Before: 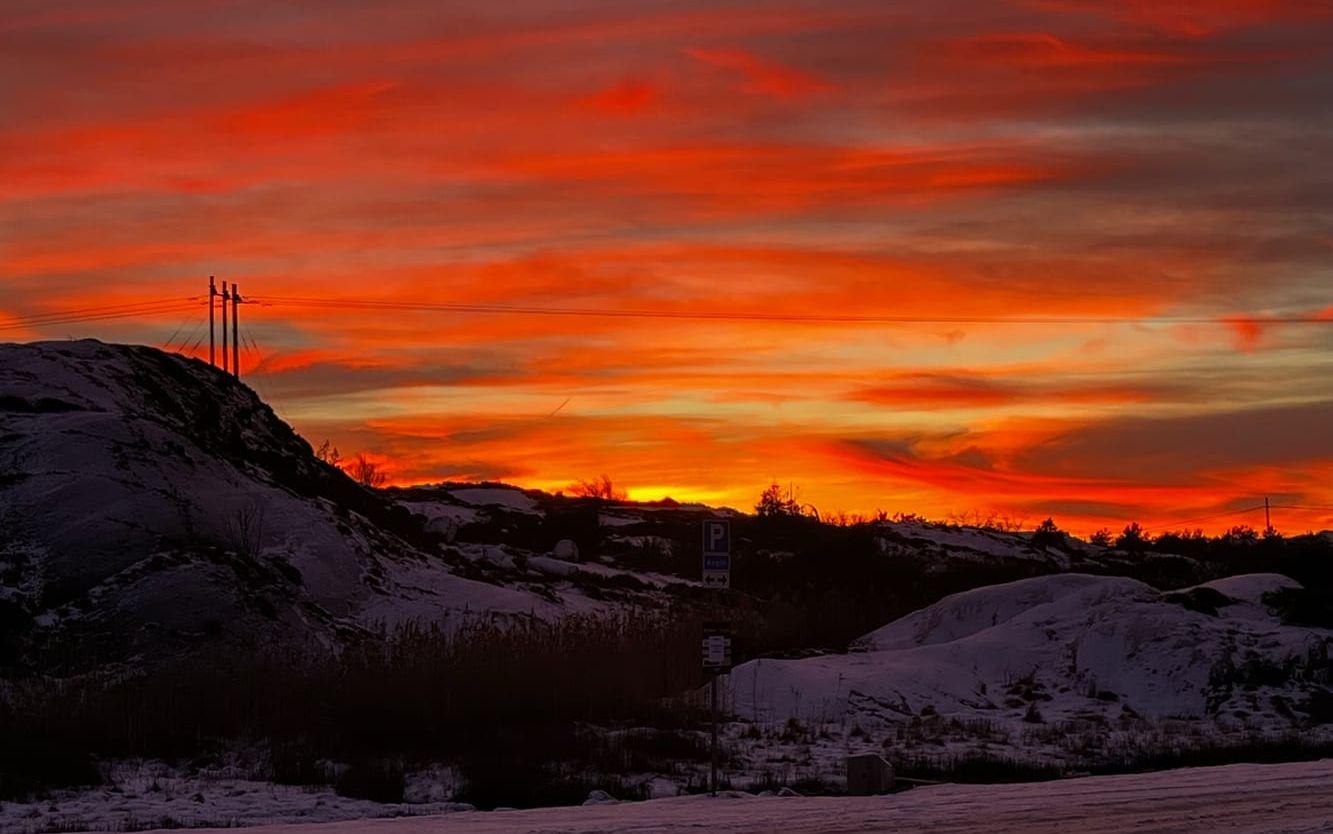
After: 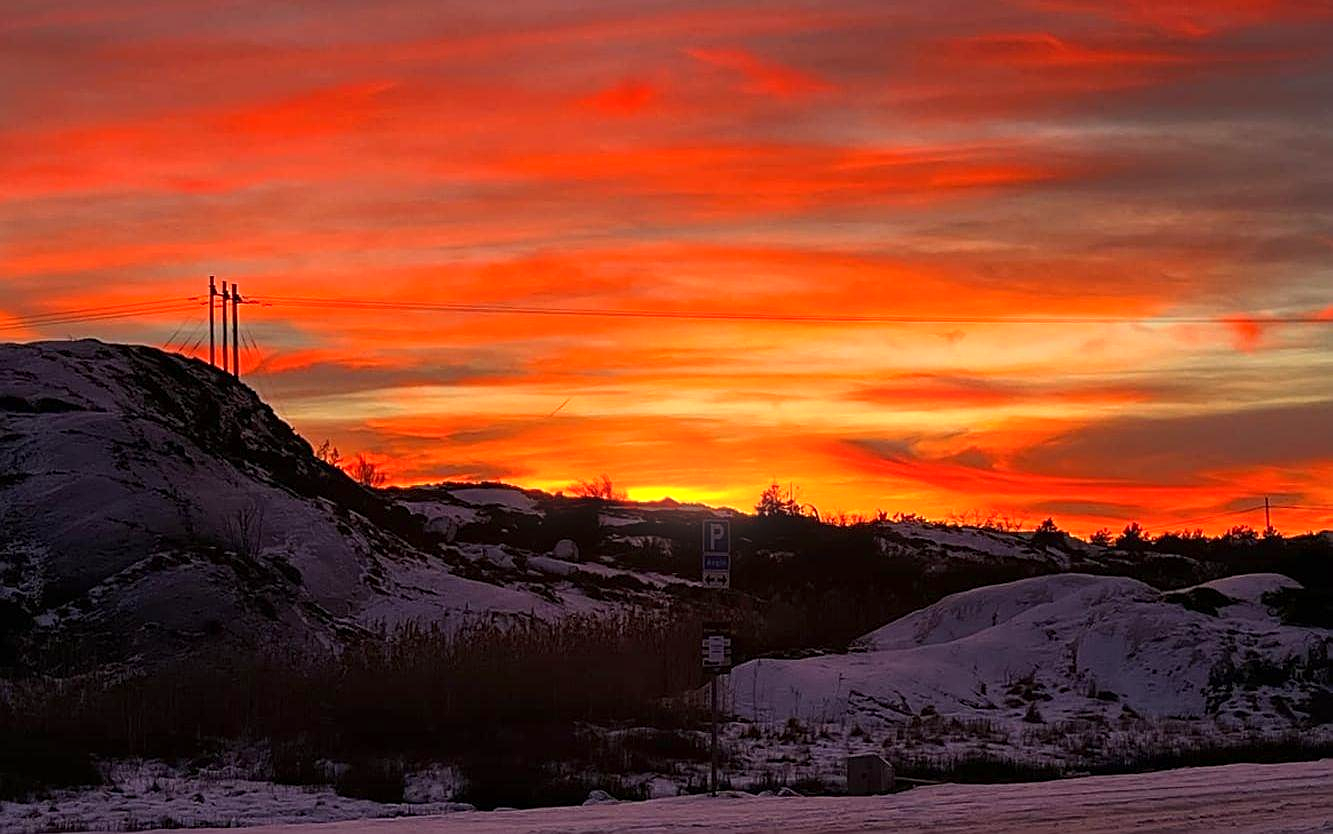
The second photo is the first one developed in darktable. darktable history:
sharpen: on, module defaults
bloom: size 5%, threshold 95%, strength 15%
exposure: exposure 0.657 EV, compensate highlight preservation false
